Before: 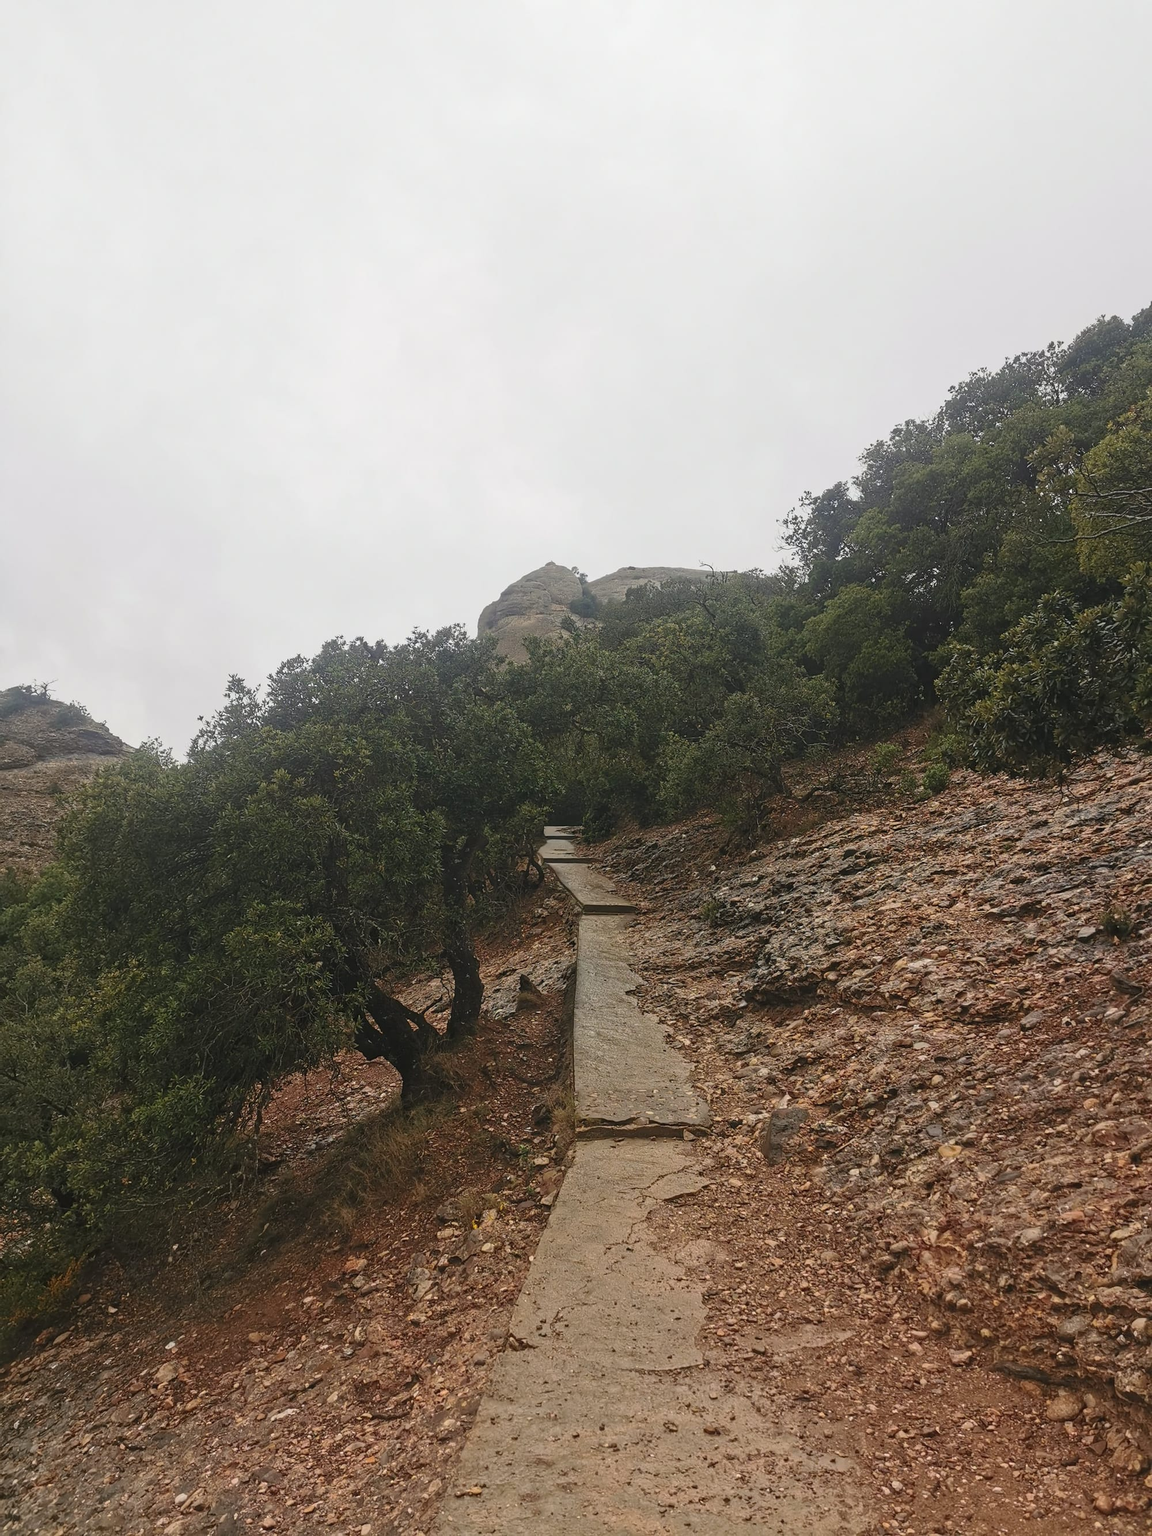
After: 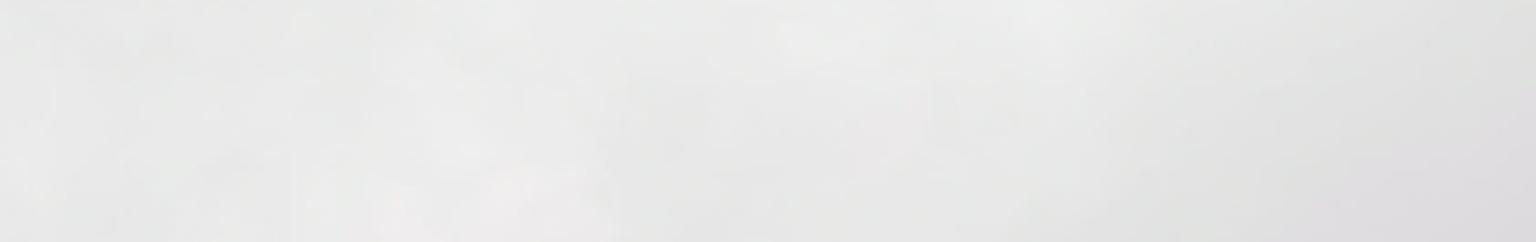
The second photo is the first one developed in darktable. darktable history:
crop and rotate: left 9.644%, top 9.491%, right 6.021%, bottom 80.509%
rotate and perspective: automatic cropping original format, crop left 0, crop top 0
